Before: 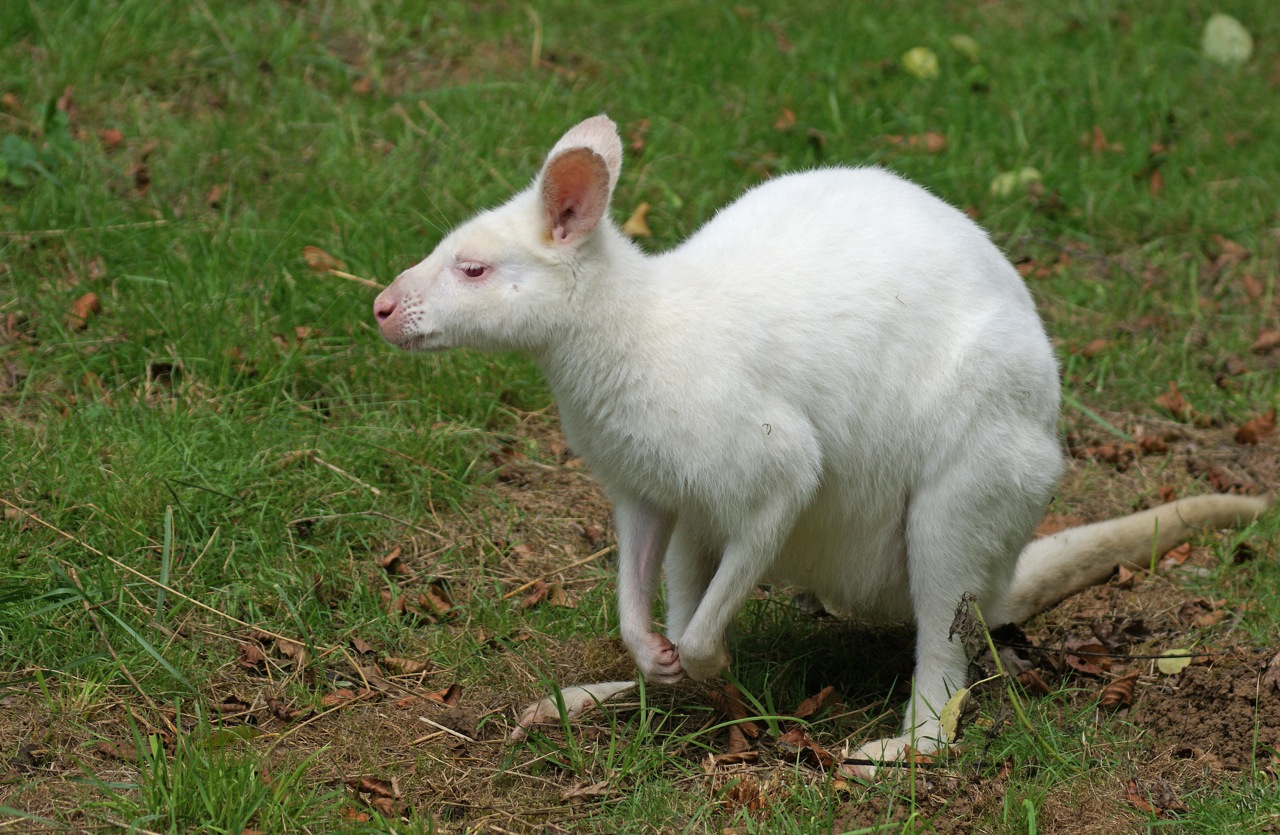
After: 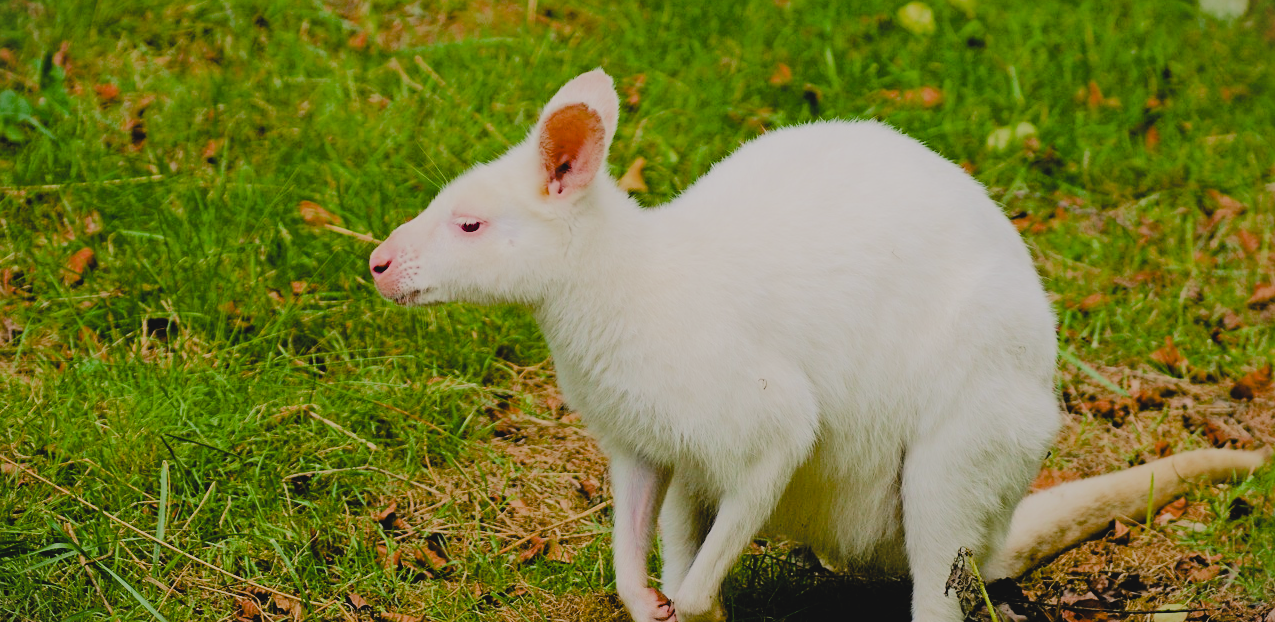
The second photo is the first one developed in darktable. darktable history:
exposure: compensate highlight preservation false
filmic rgb: black relative exposure -7.65 EV, white relative exposure 4.56 EV, threshold 3.03 EV, hardness 3.61, add noise in highlights 0.001, preserve chrominance max RGB, color science v3 (2019), use custom middle-gray values true, contrast in highlights soft, enable highlight reconstruction true
vignetting: fall-off start 100.02%, brightness -0.412, saturation -0.299, width/height ratio 1.319
crop: left 0.345%, top 5.509%, bottom 19.895%
tone equalizer: -7 EV 0.149 EV, -6 EV 0.562 EV, -5 EV 1.13 EV, -4 EV 1.31 EV, -3 EV 1.14 EV, -2 EV 0.6 EV, -1 EV 0.146 EV, edges refinement/feathering 500, mask exposure compensation -1.57 EV, preserve details no
color balance rgb: highlights gain › chroma 1.698%, highlights gain › hue 55.6°, perceptual saturation grading › global saturation 45.695%, perceptual saturation grading › highlights -25.605%, perceptual saturation grading › shadows 49.381%, global vibrance 16.002%, saturation formula JzAzBz (2021)
contrast brightness saturation: contrast -0.103, saturation -0.094
sharpen: amount 0.207
